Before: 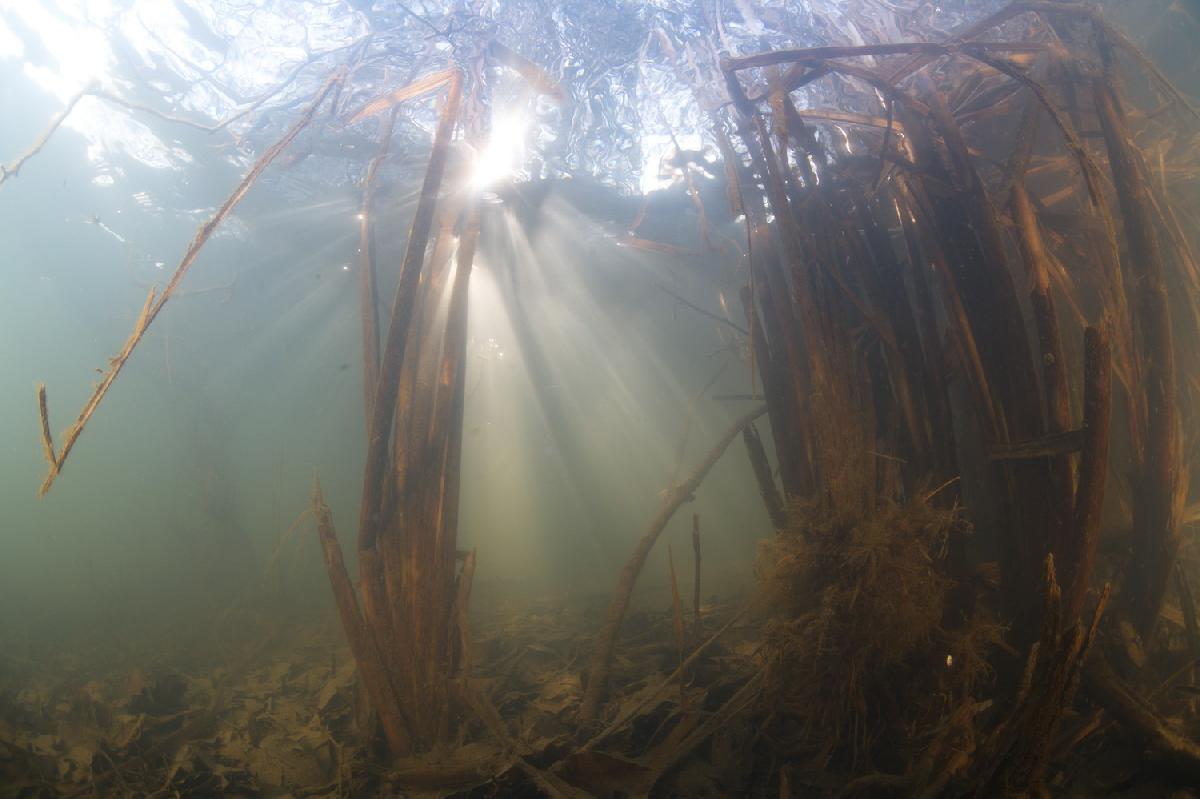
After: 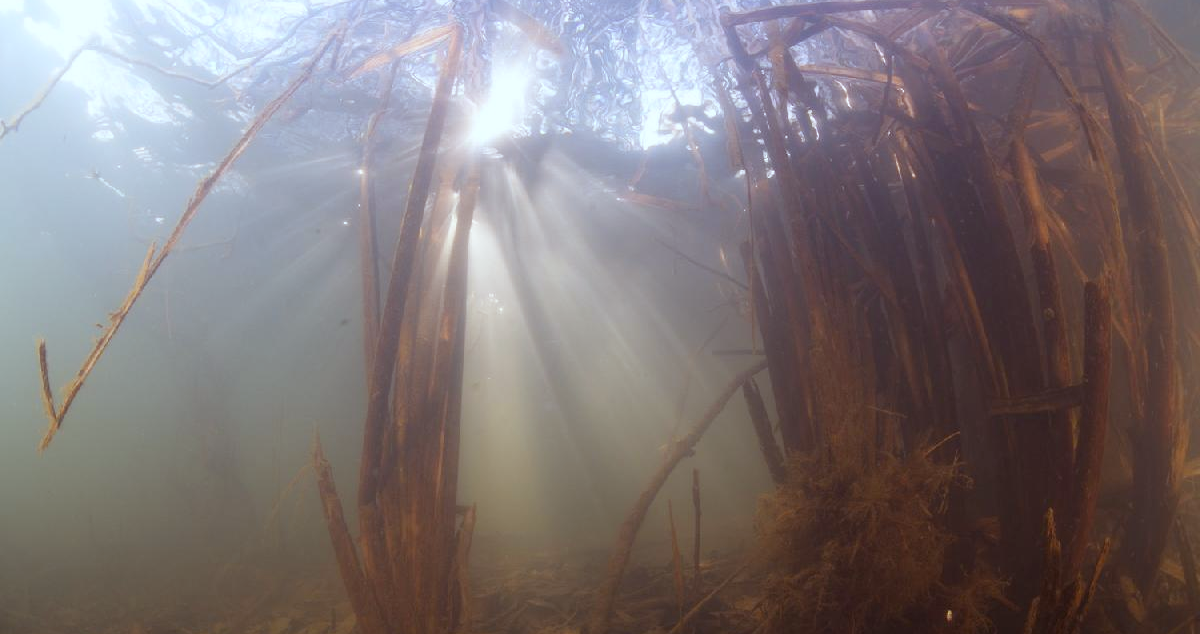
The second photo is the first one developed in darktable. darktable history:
rgb levels: mode RGB, independent channels, levels [[0, 0.474, 1], [0, 0.5, 1], [0, 0.5, 1]]
white balance: red 0.925, blue 1.046
crop and rotate: top 5.667%, bottom 14.937%
